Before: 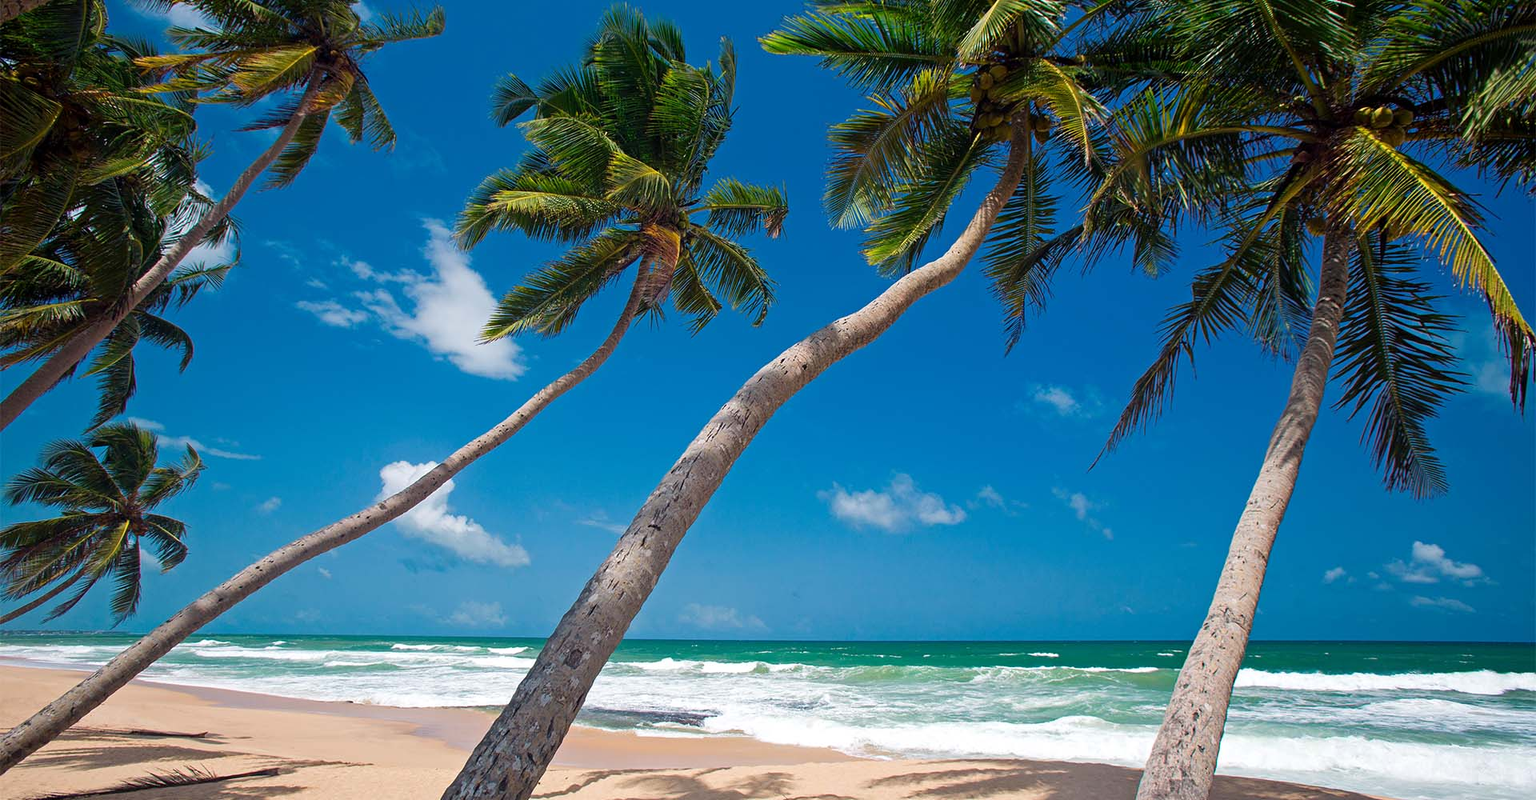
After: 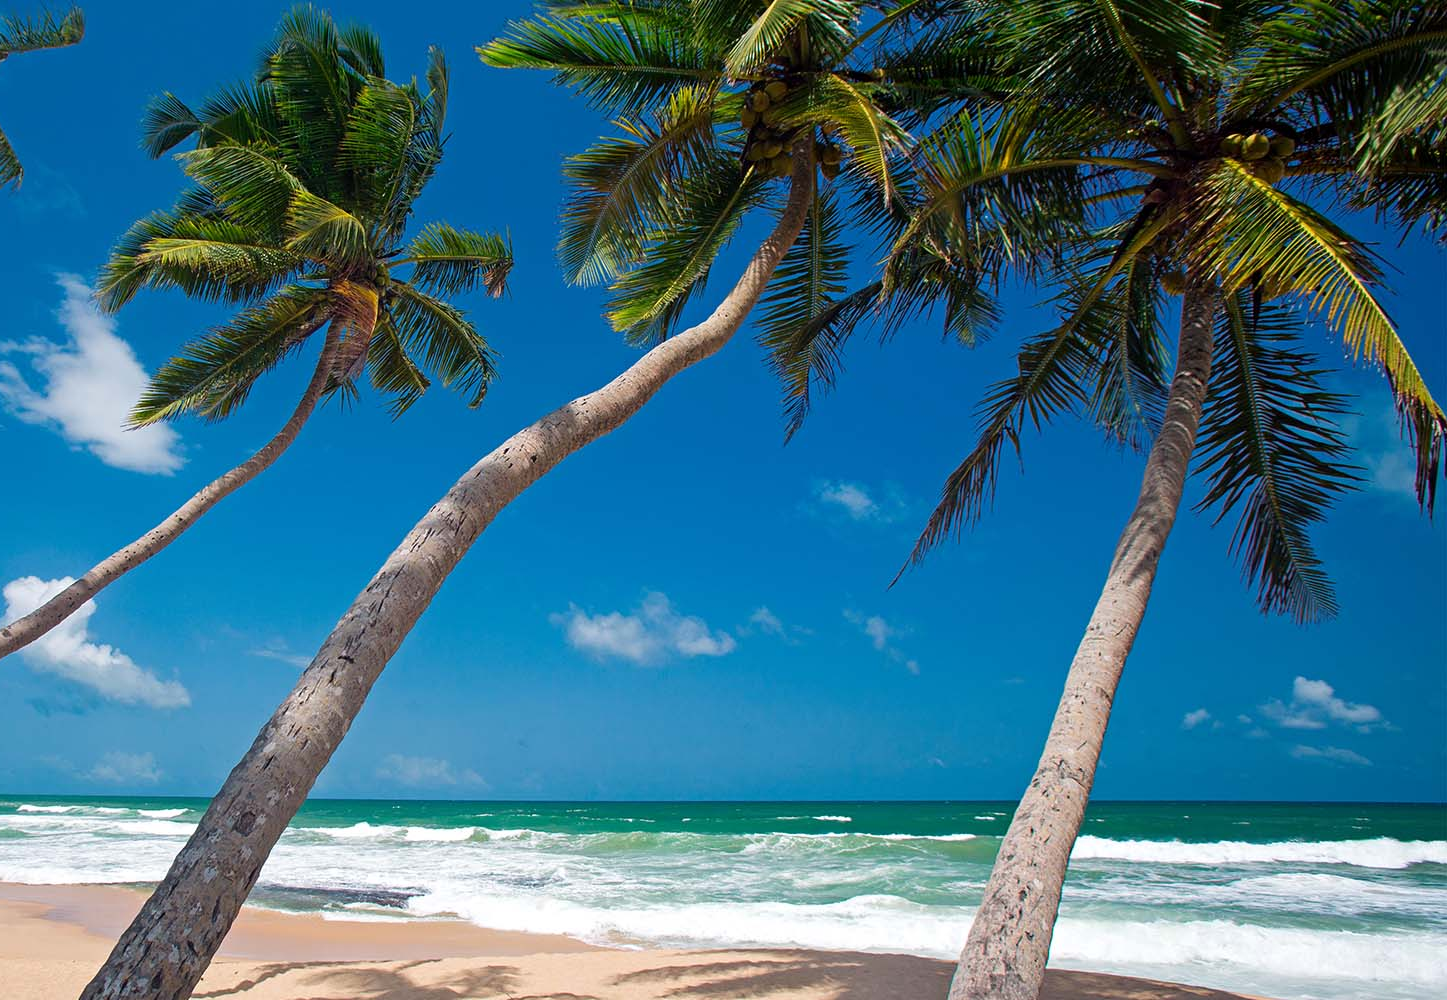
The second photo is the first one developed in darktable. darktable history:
crop and rotate: left 24.6%
white balance: red 1, blue 1
